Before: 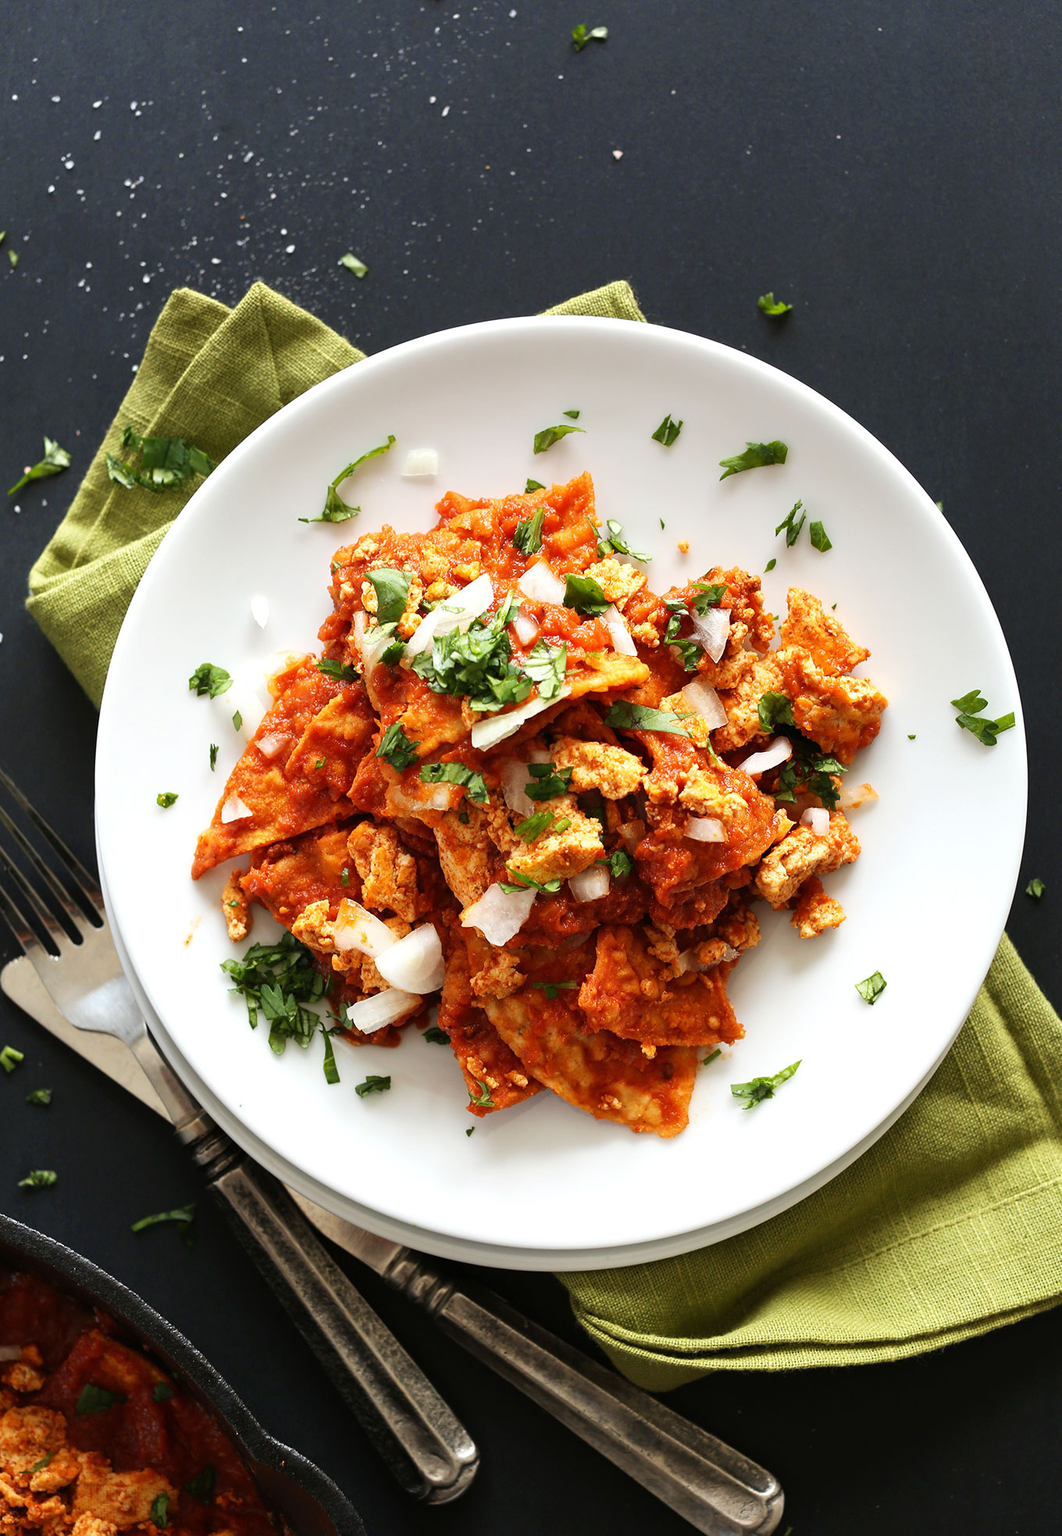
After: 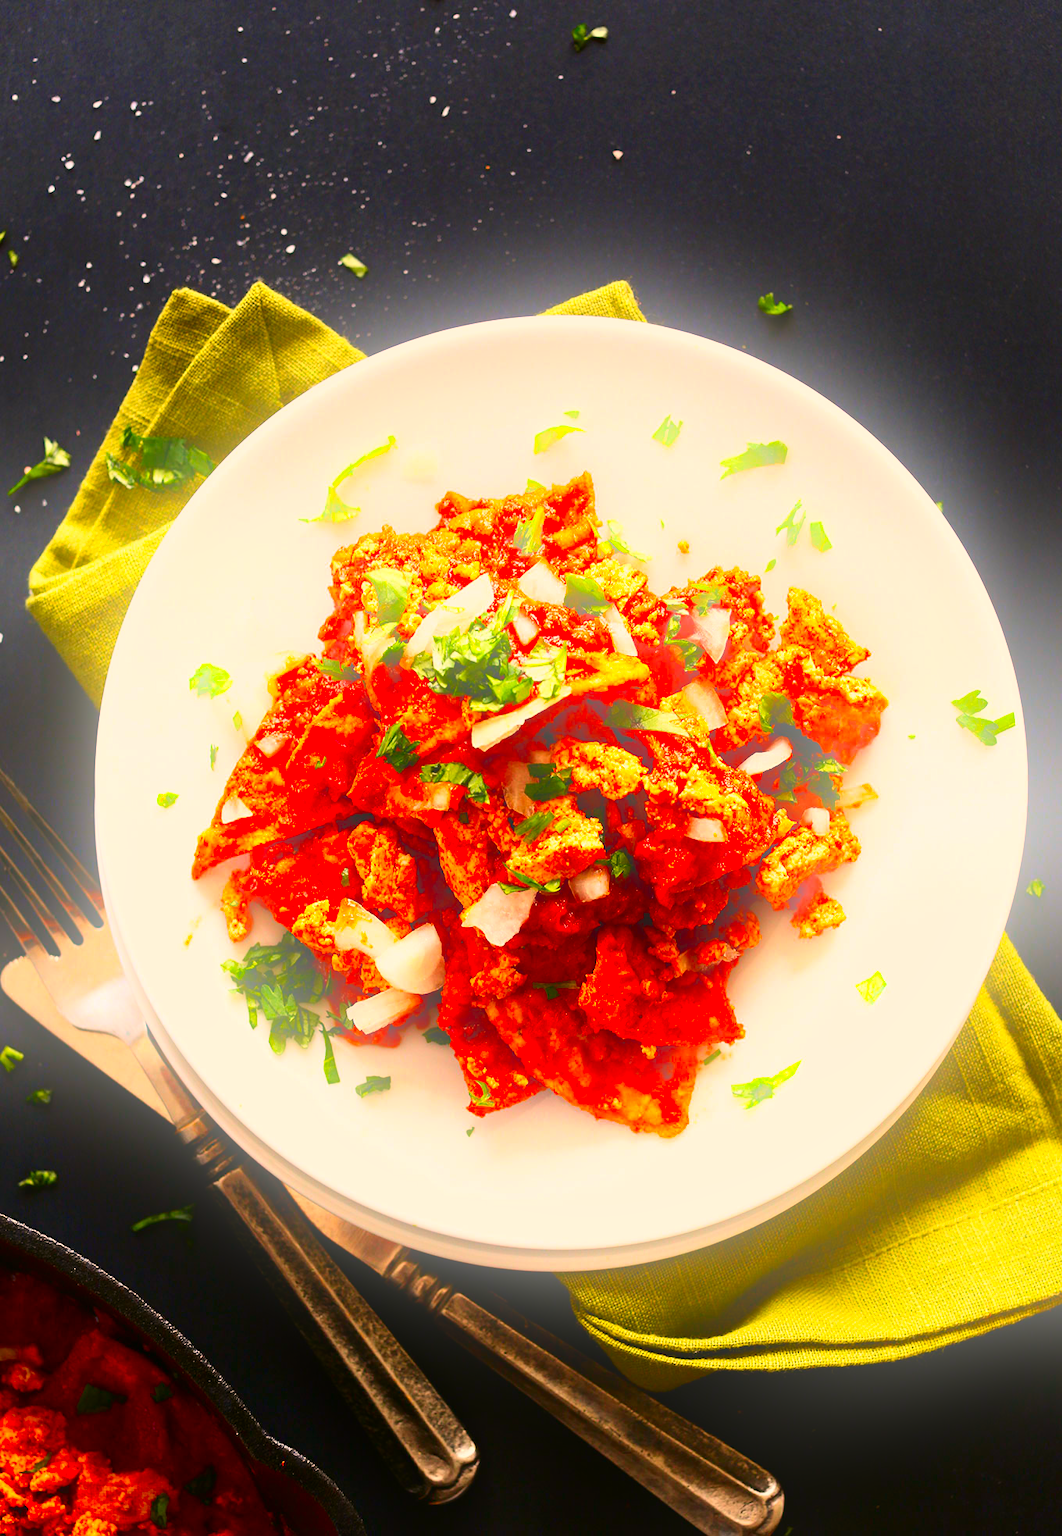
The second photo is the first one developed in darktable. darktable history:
base curve: curves: ch0 [(0, 0) (0.74, 0.67) (1, 1)]
bloom: on, module defaults
white balance: red 1.127, blue 0.943
contrast brightness saturation: contrast 0.26, brightness 0.02, saturation 0.87
